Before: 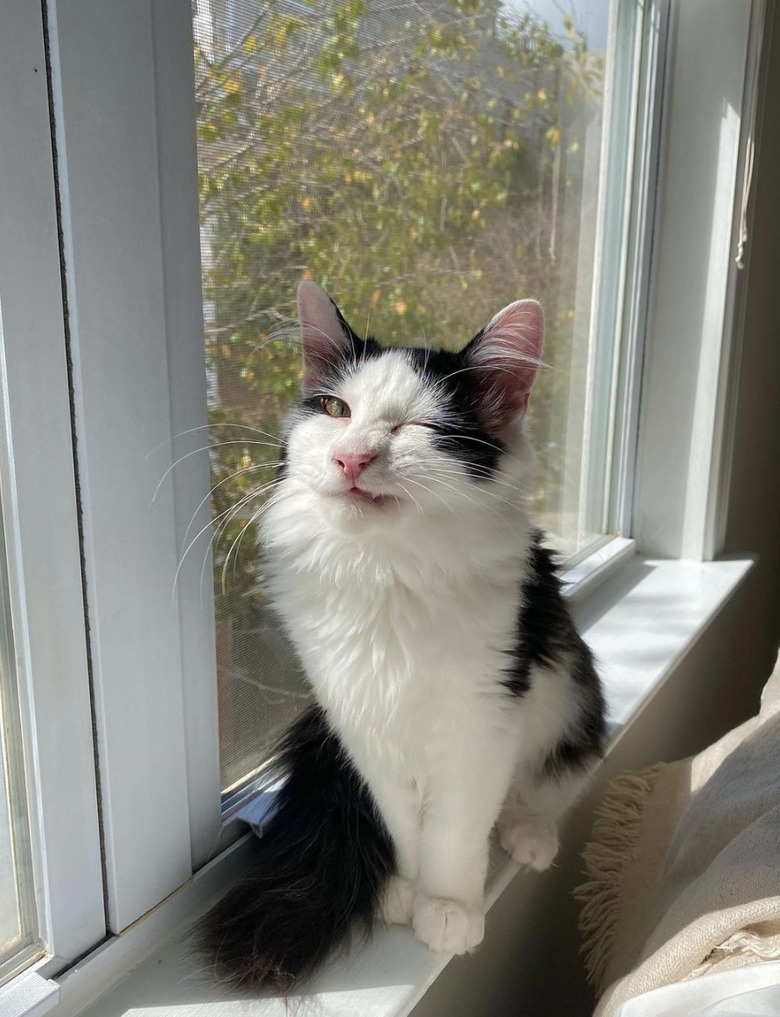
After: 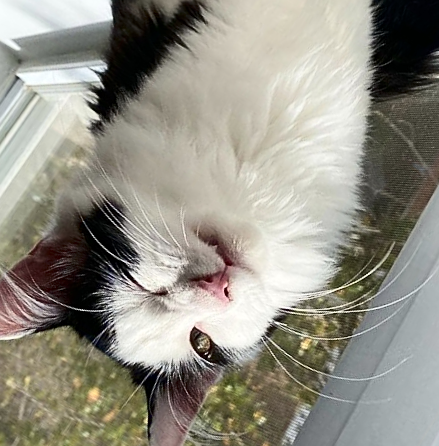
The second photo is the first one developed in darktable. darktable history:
contrast brightness saturation: contrast 0.28
sharpen: on, module defaults
crop and rotate: angle 148.5°, left 9.112%, top 15.64%, right 4.423%, bottom 17.026%
